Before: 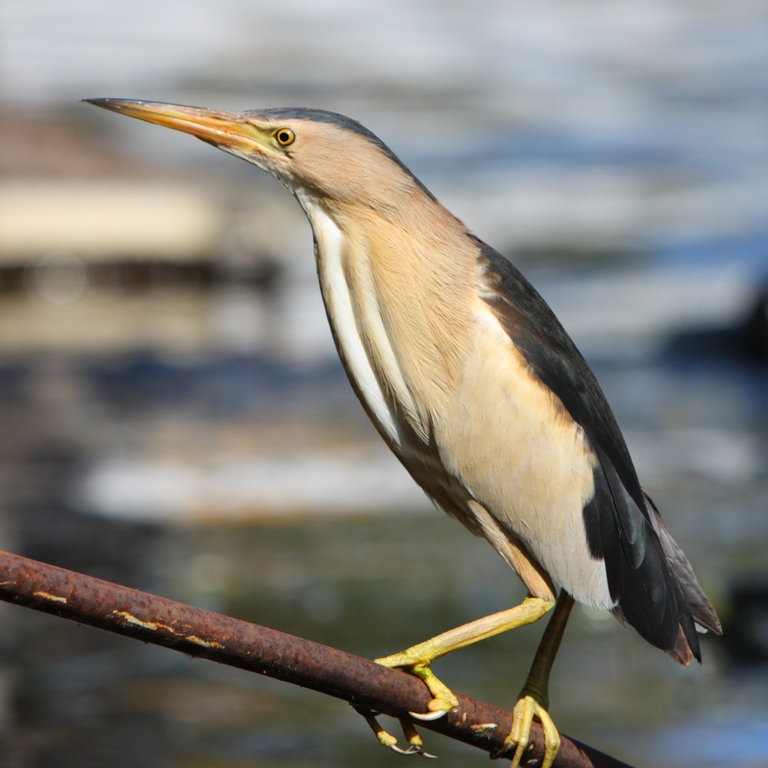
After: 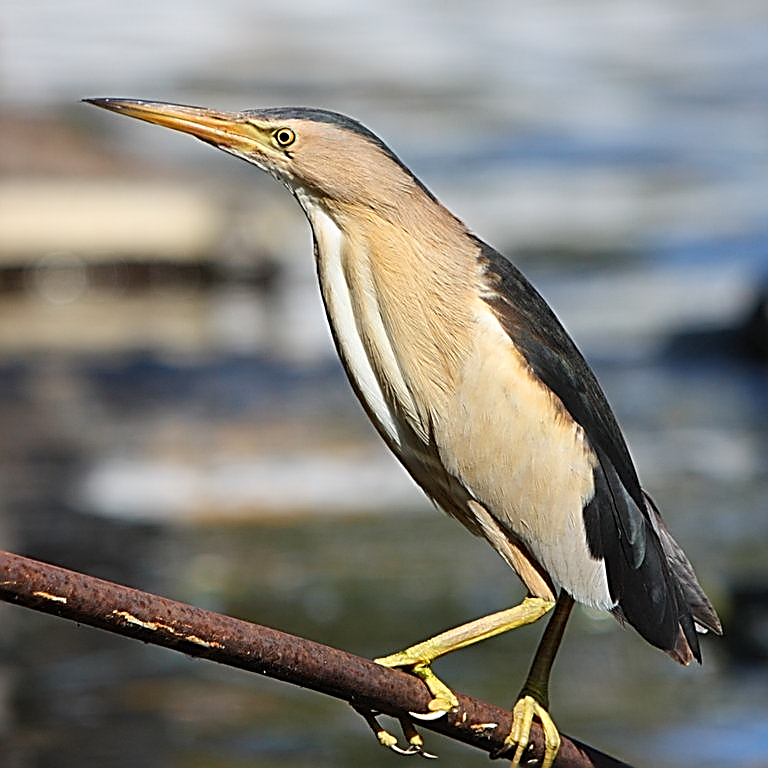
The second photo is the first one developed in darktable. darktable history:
sharpen: amount 1.864
